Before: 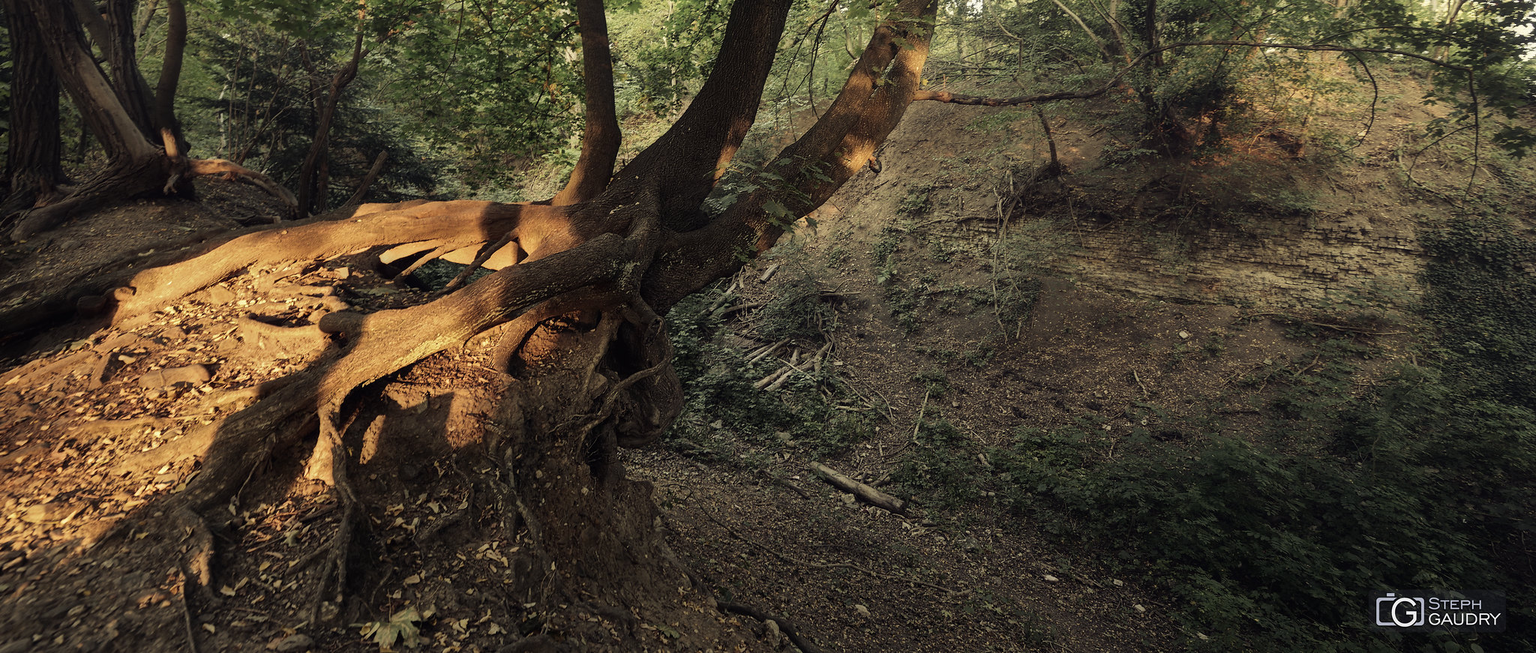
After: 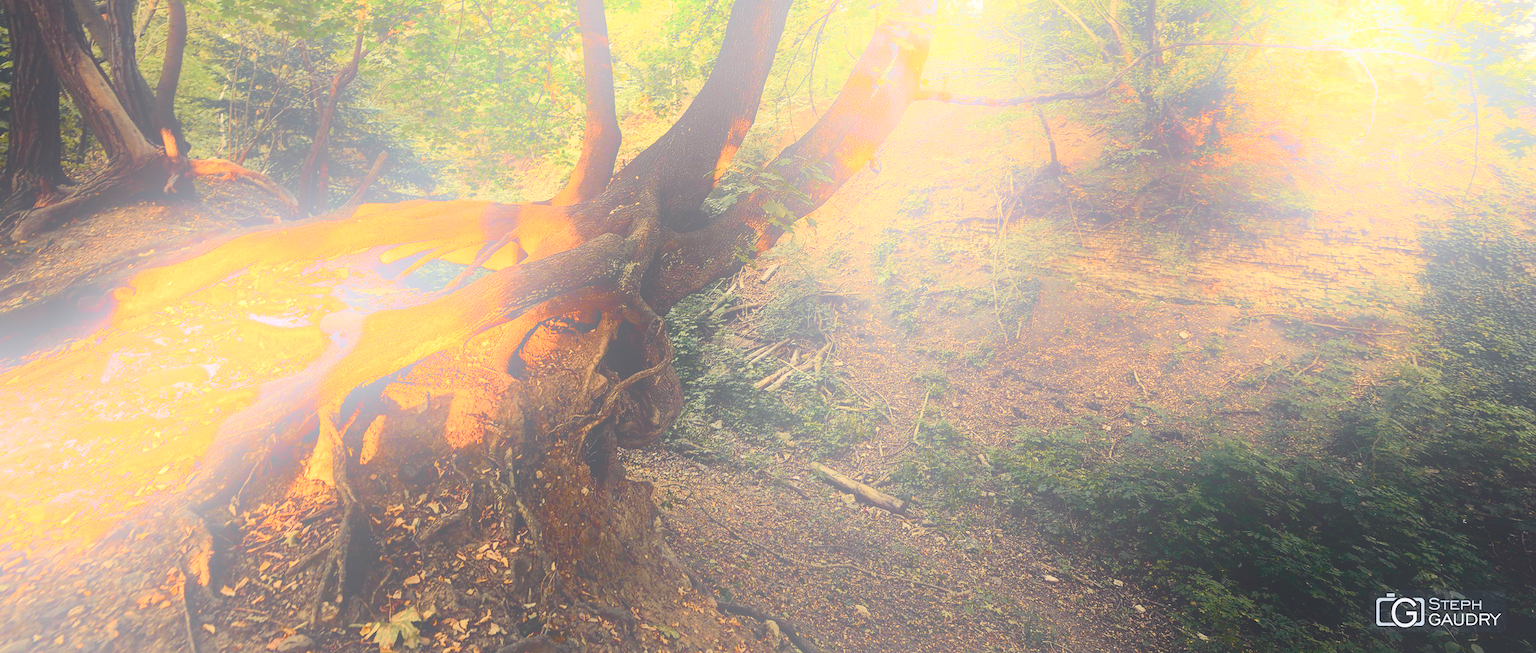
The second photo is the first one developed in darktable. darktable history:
tone curve: curves: ch0 [(0, 0.023) (0.104, 0.058) (0.21, 0.162) (0.469, 0.524) (0.579, 0.65) (0.725, 0.8) (0.858, 0.903) (1, 0.974)]; ch1 [(0, 0) (0.414, 0.395) (0.447, 0.447) (0.502, 0.501) (0.521, 0.512) (0.566, 0.566) (0.618, 0.61) (0.654, 0.642) (1, 1)]; ch2 [(0, 0) (0.369, 0.388) (0.437, 0.453) (0.492, 0.485) (0.524, 0.508) (0.553, 0.566) (0.583, 0.608) (1, 1)], color space Lab, independent channels, preserve colors none
bloom: size 25%, threshold 5%, strength 90%
